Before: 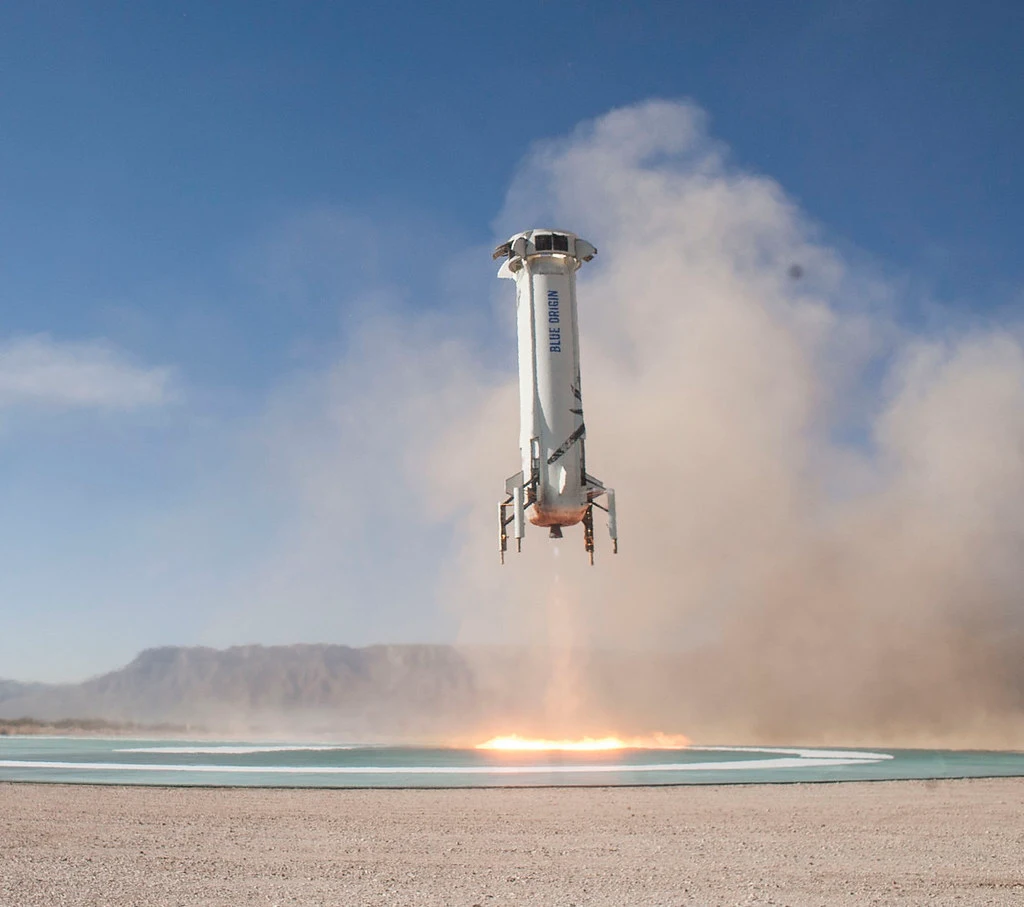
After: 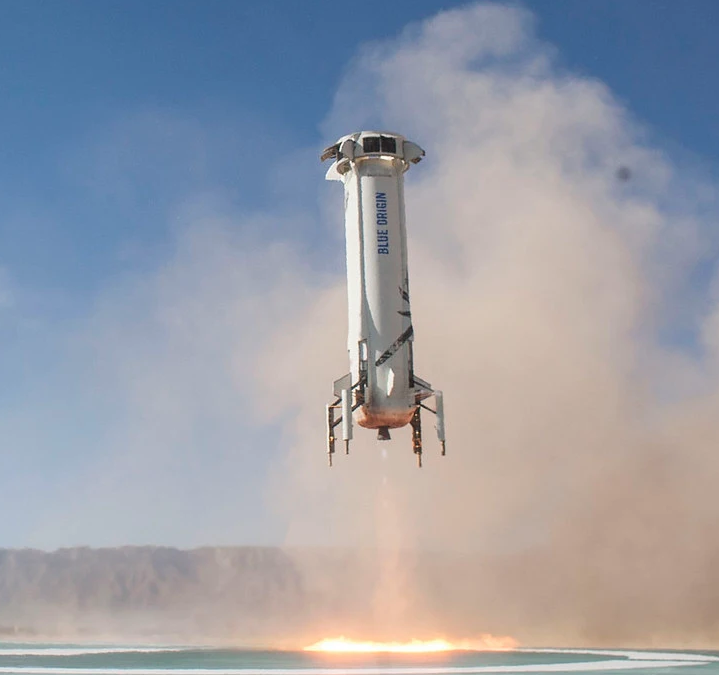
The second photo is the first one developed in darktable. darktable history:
exposure: compensate highlight preservation false
crop and rotate: left 16.805%, top 10.875%, right 12.934%, bottom 14.611%
velvia: strength 6.2%
